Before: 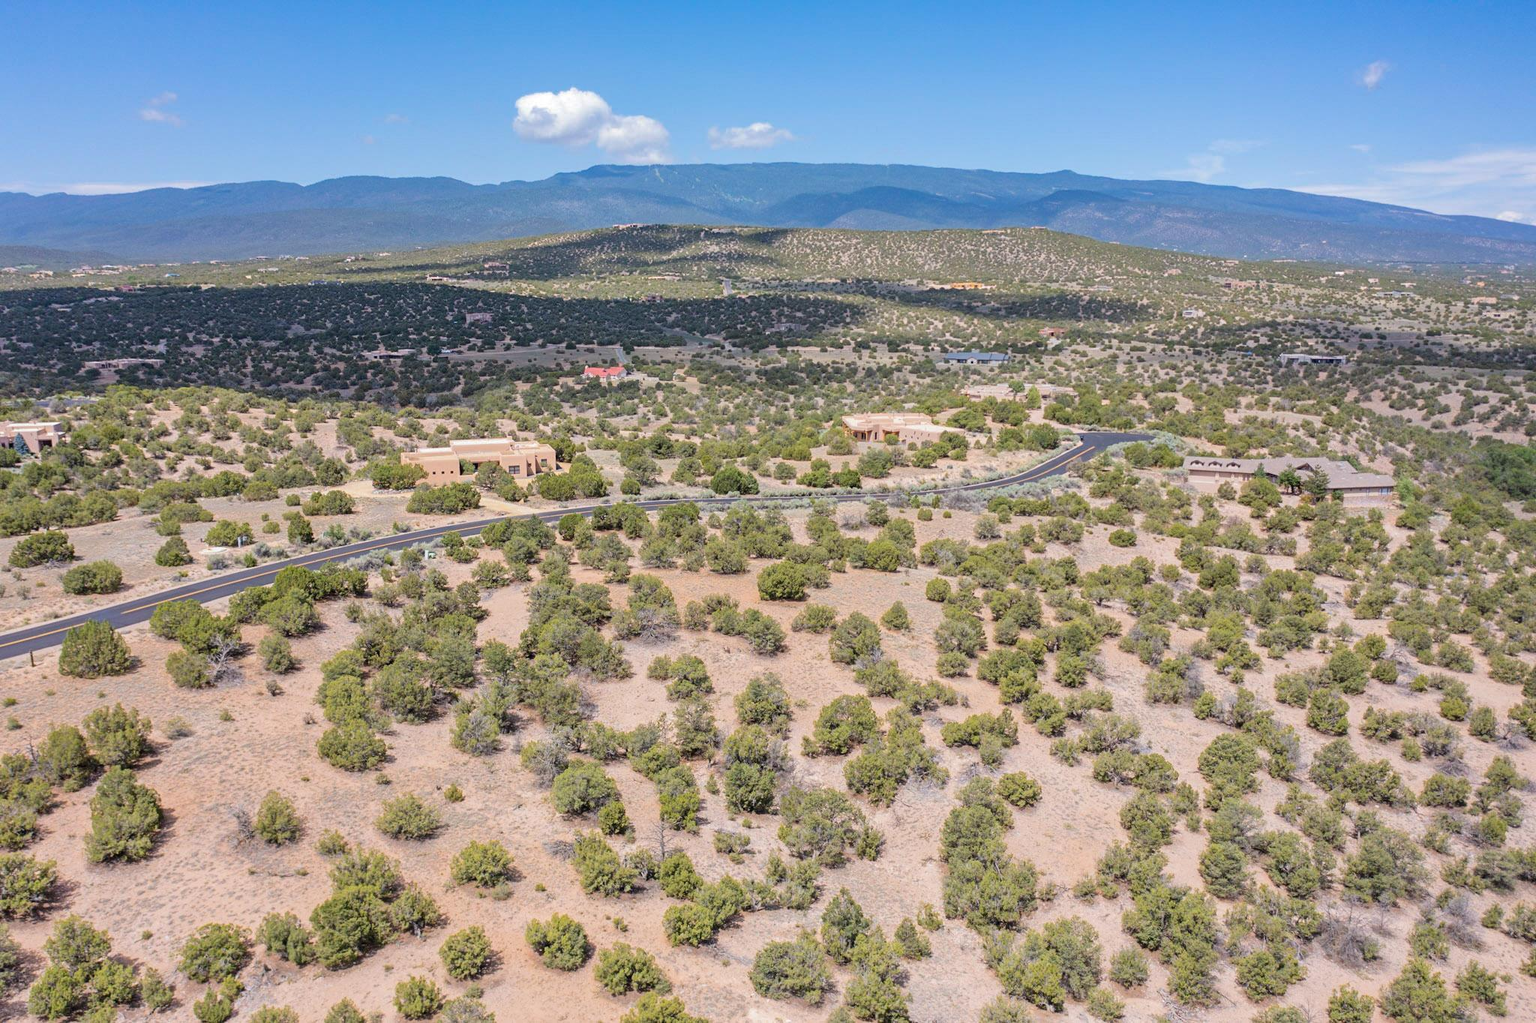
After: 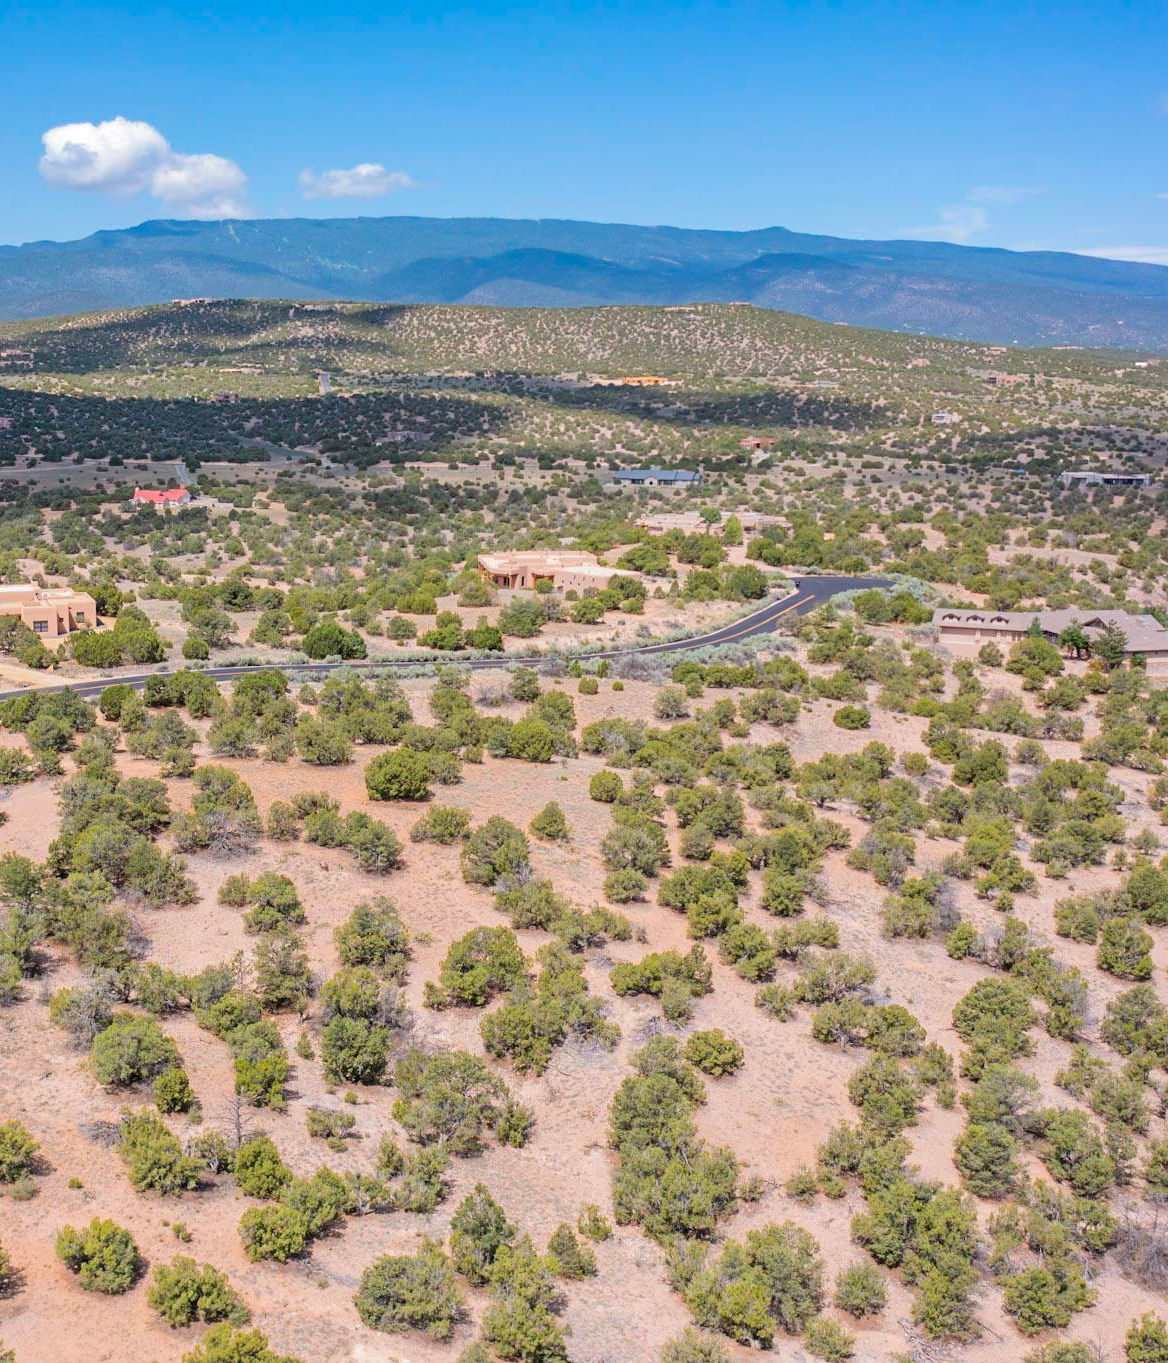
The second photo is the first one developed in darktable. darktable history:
crop: left 31.51%, top 0.021%, right 11.426%
